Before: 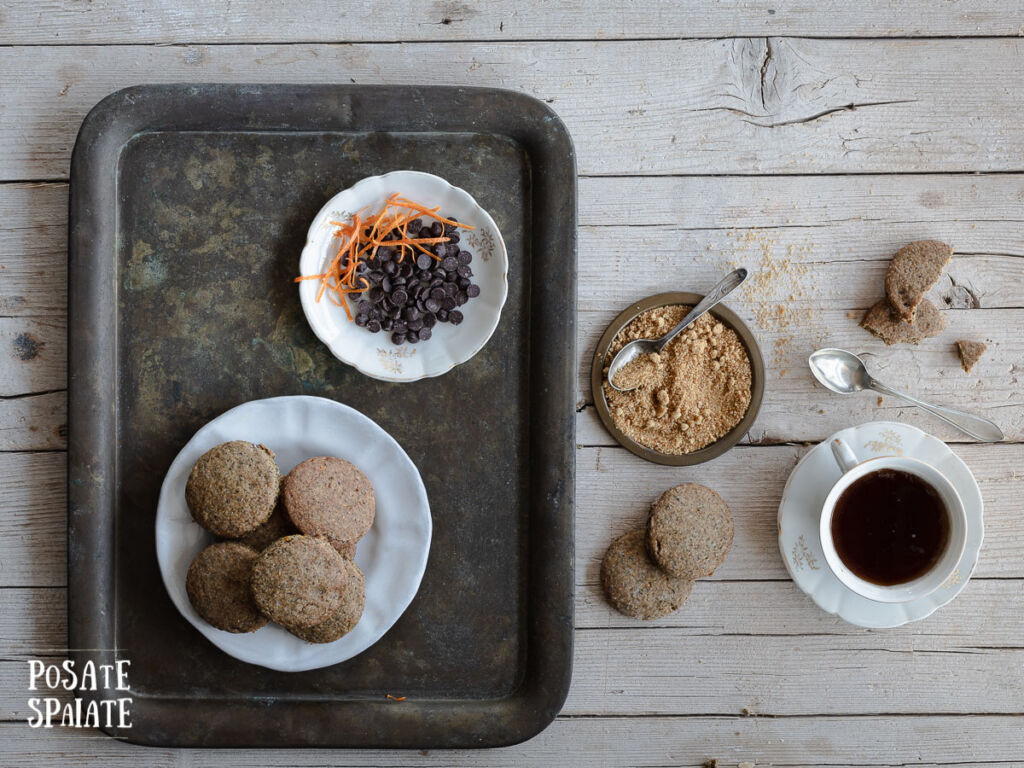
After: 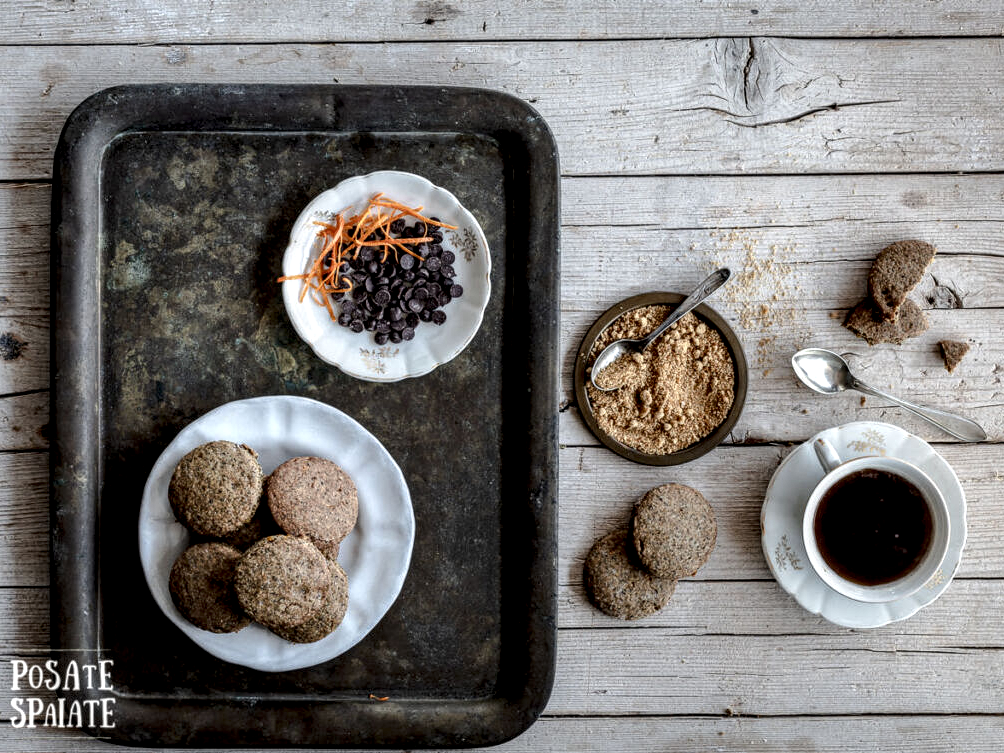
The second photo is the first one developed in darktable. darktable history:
local contrast: highlights 22%, detail 196%
crop: left 1.685%, right 0.268%, bottom 1.916%
